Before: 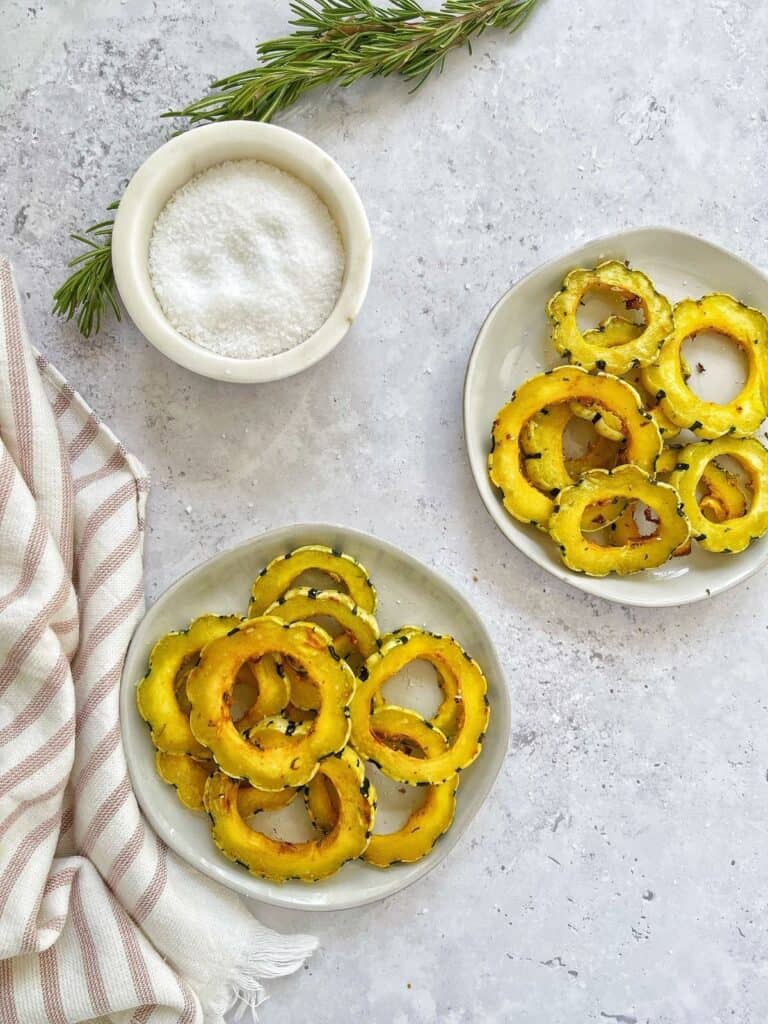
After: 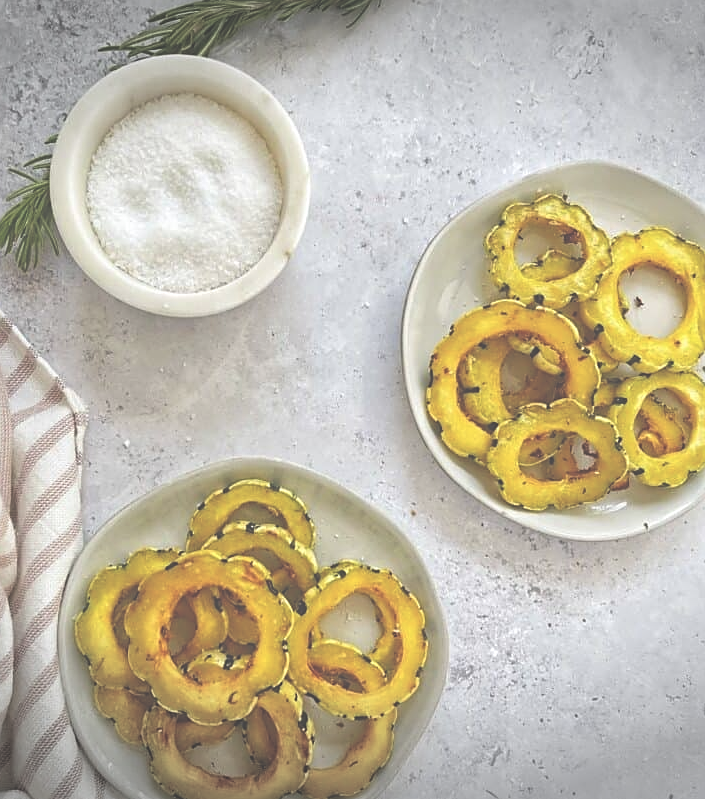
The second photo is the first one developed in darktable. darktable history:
exposure: black level correction -0.087, compensate exposure bias true, compensate highlight preservation false
vignetting: fall-off start 100.26%, width/height ratio 1.305
color zones: curves: ch0 [(0.068, 0.464) (0.25, 0.5) (0.48, 0.508) (0.75, 0.536) (0.886, 0.476) (0.967, 0.456)]; ch1 [(0.066, 0.456) (0.25, 0.5) (0.616, 0.508) (0.746, 0.56) (0.934, 0.444)]
crop: left 8.186%, top 6.534%, bottom 15.37%
sharpen: on, module defaults
